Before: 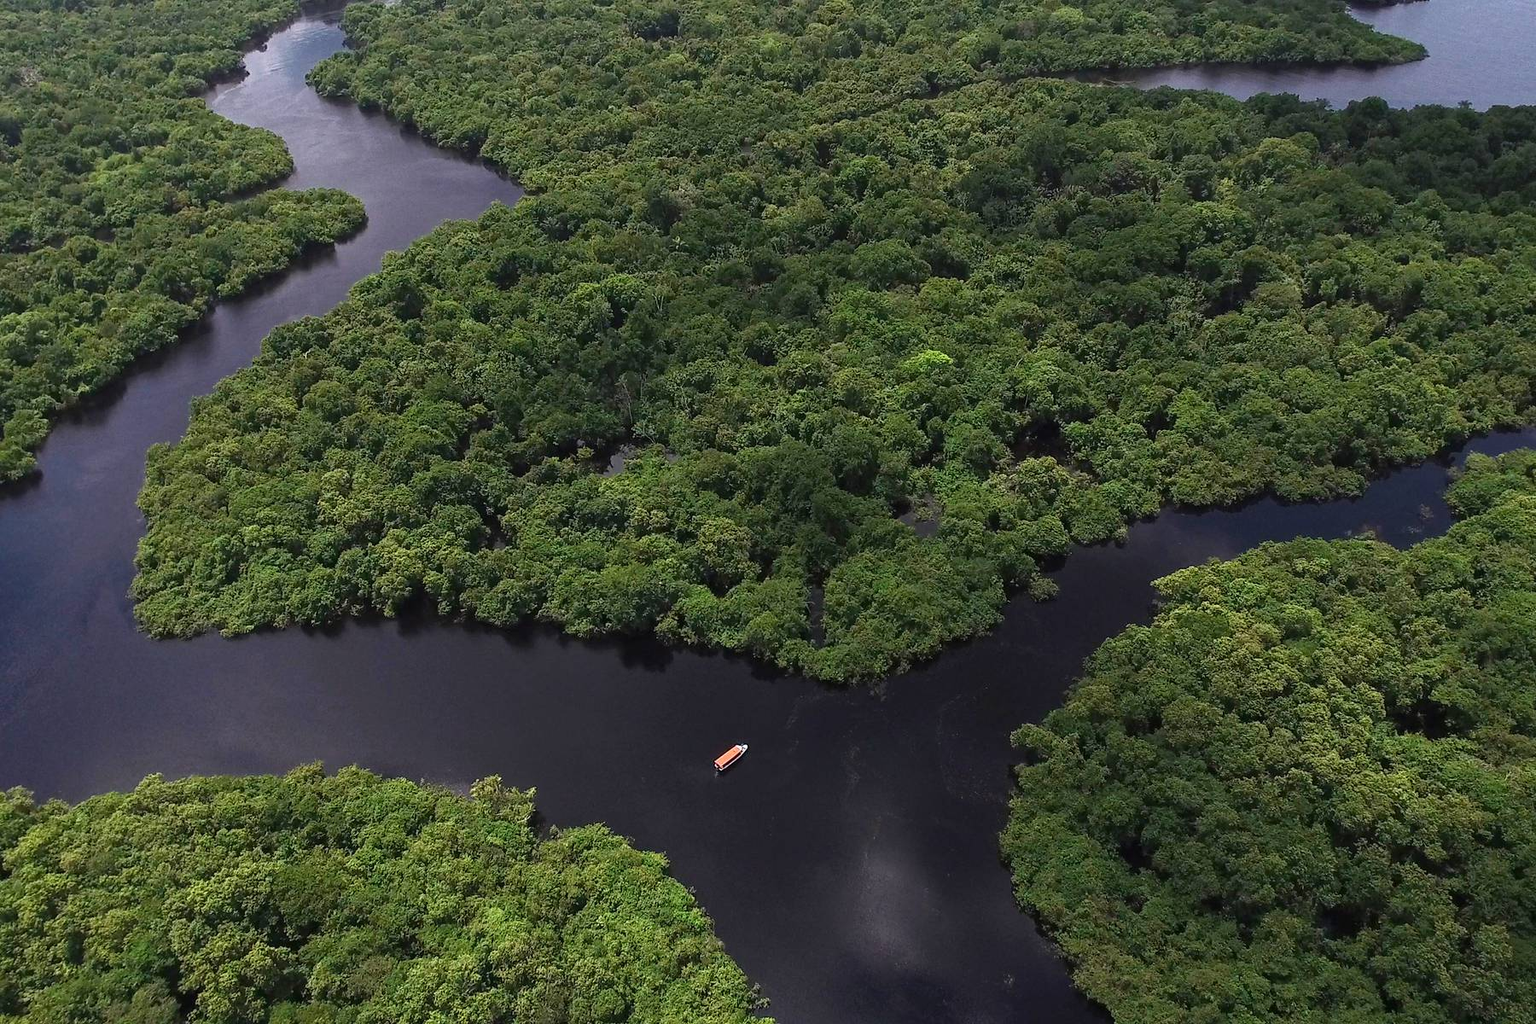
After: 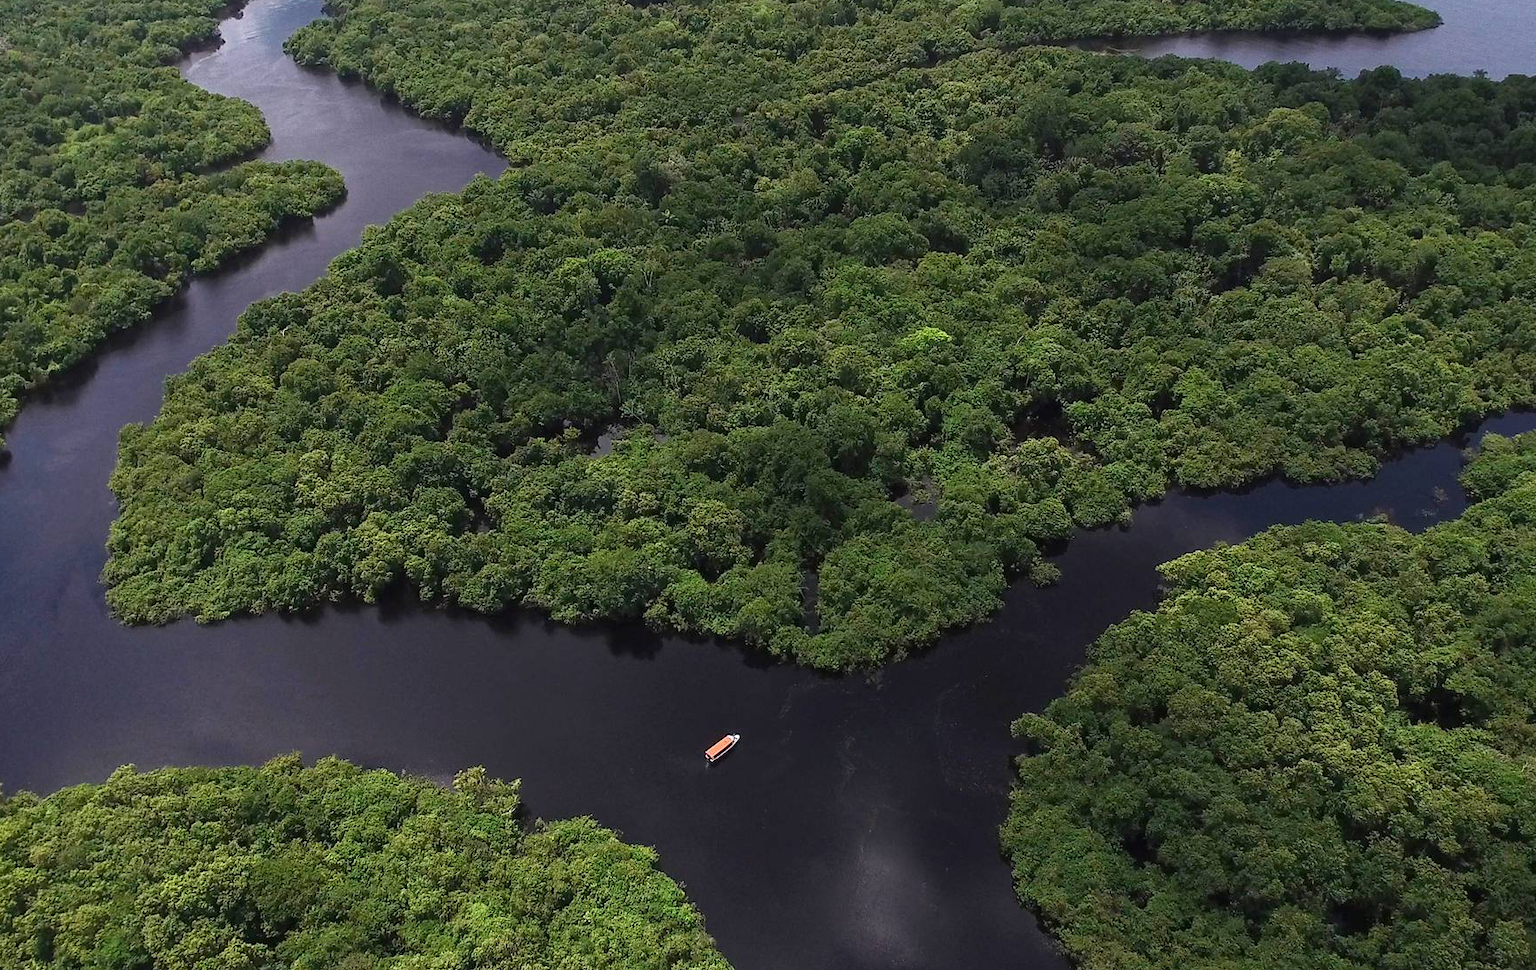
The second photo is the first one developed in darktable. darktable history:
crop: left 2.108%, top 3.279%, right 1.055%, bottom 4.928%
